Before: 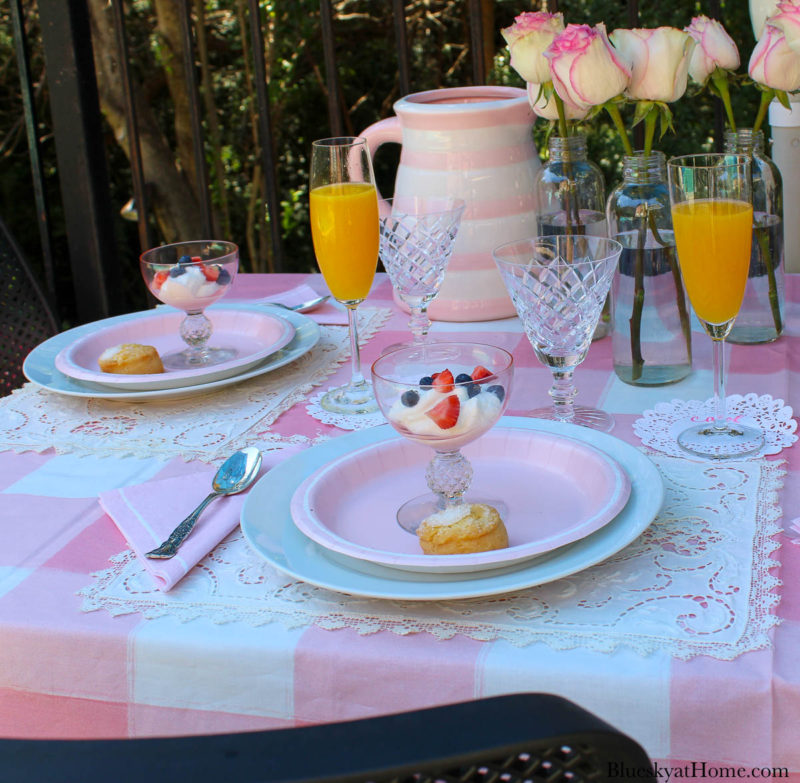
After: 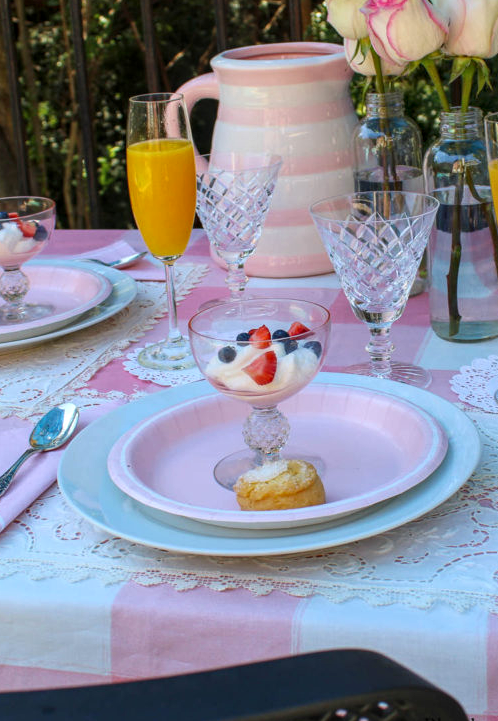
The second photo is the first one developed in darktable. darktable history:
local contrast: on, module defaults
crop and rotate: left 22.918%, top 5.629%, right 14.711%, bottom 2.247%
